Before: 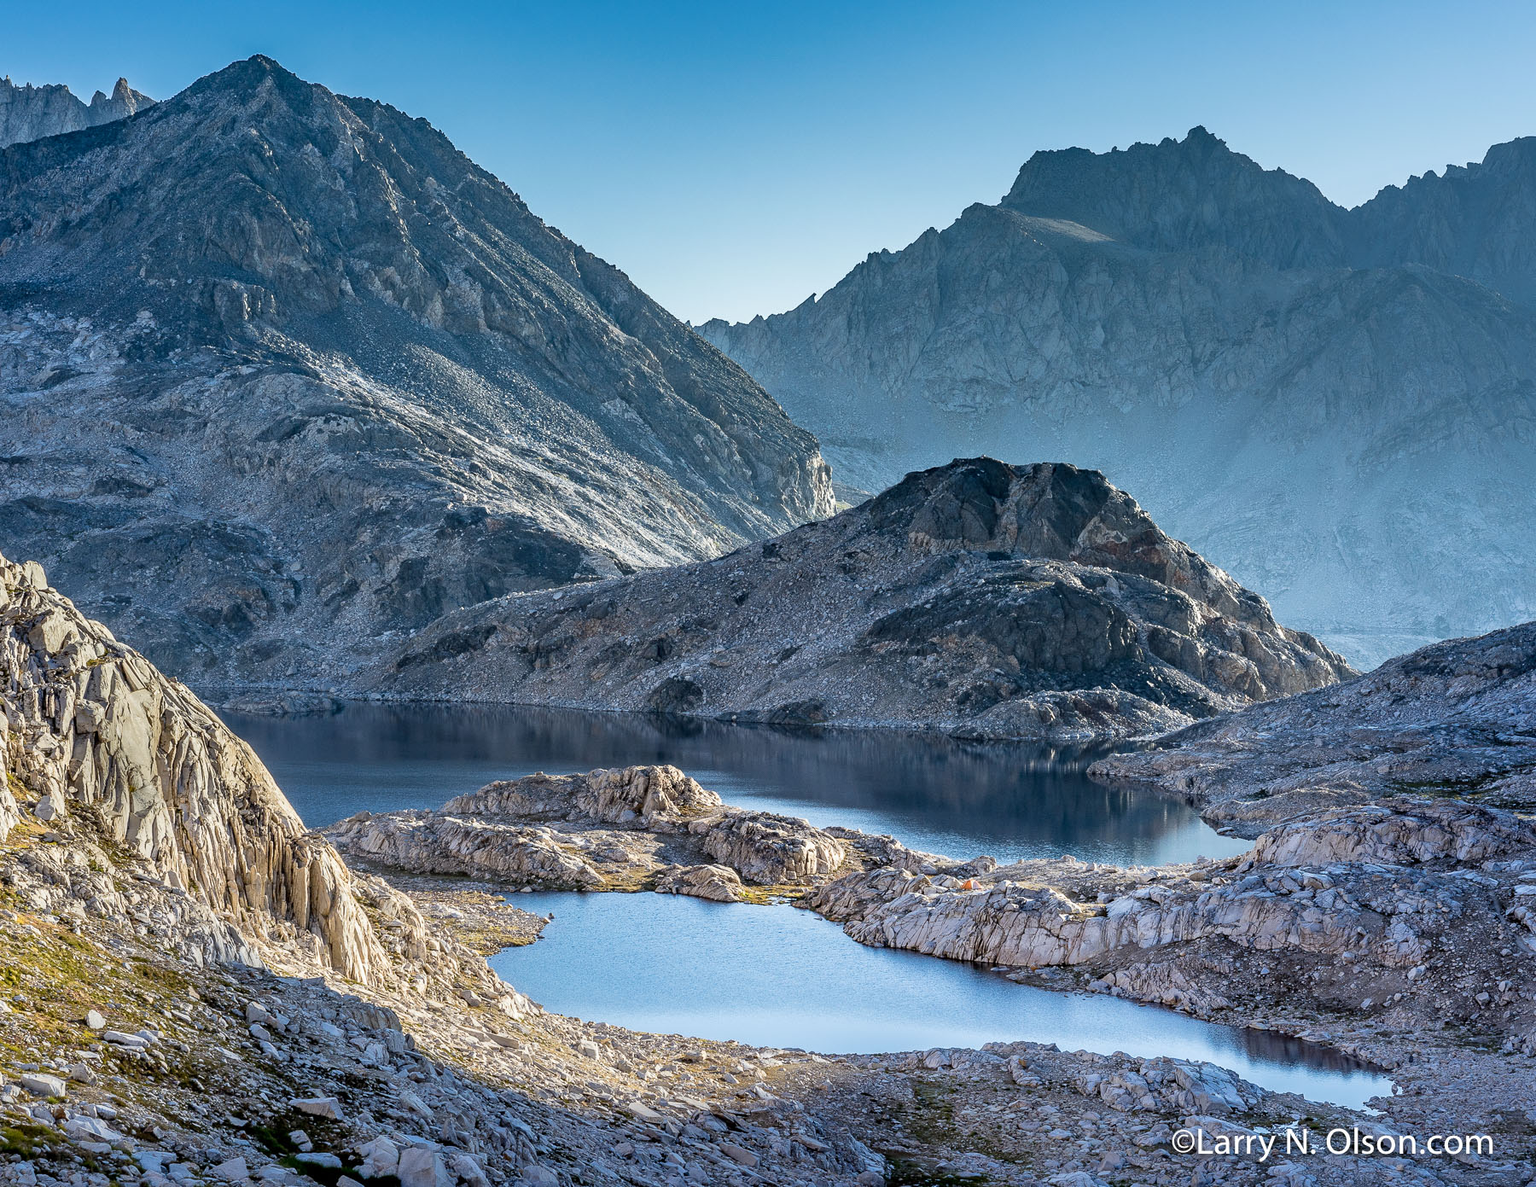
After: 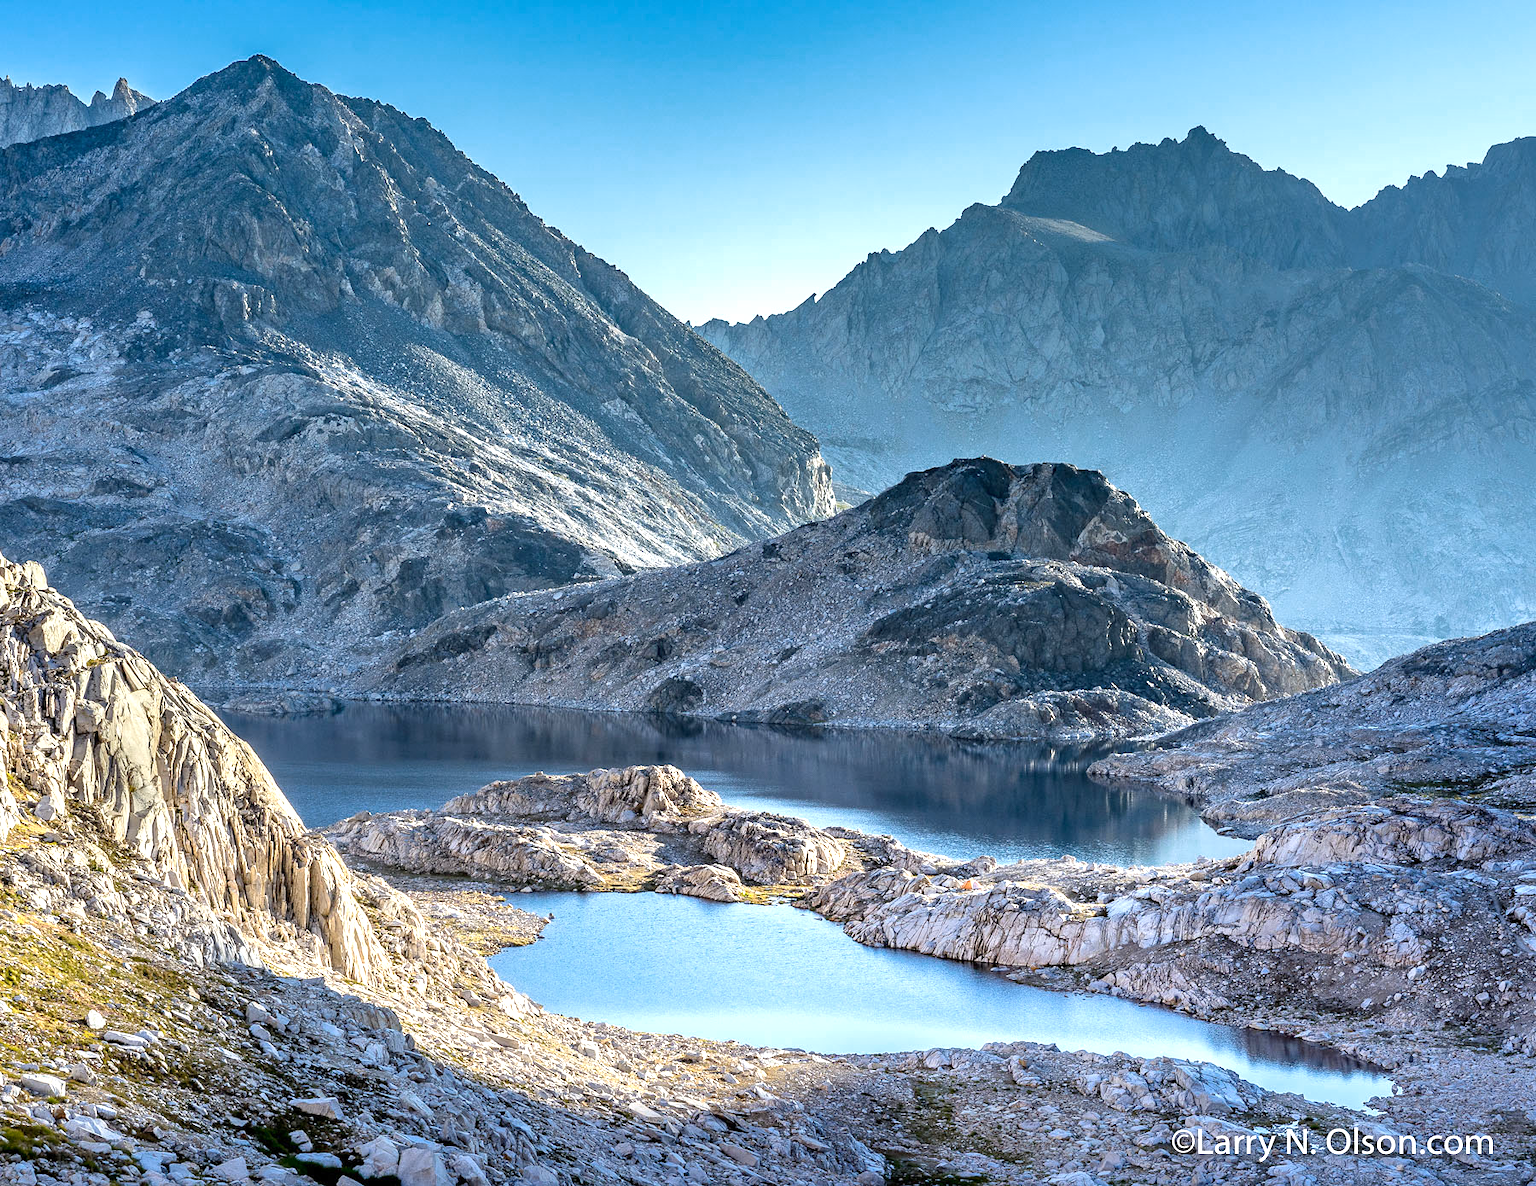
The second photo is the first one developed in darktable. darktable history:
color zones: curves: ch0 [(0.25, 0.5) (0.347, 0.092) (0.75, 0.5)]; ch1 [(0.25, 0.5) (0.33, 0.51) (0.75, 0.5)]
exposure: exposure 0.722 EV, compensate highlight preservation false
